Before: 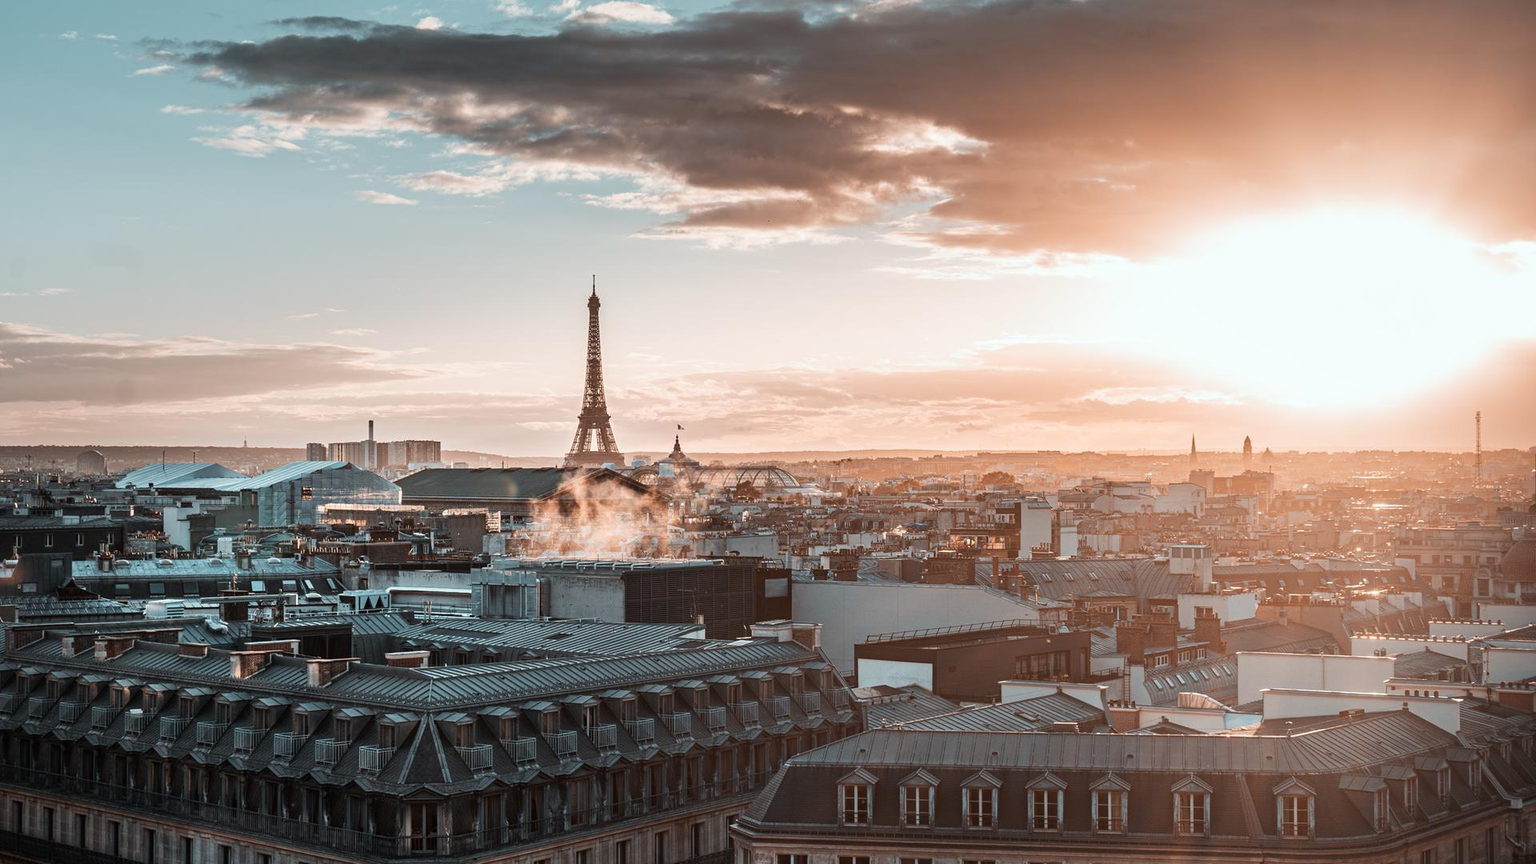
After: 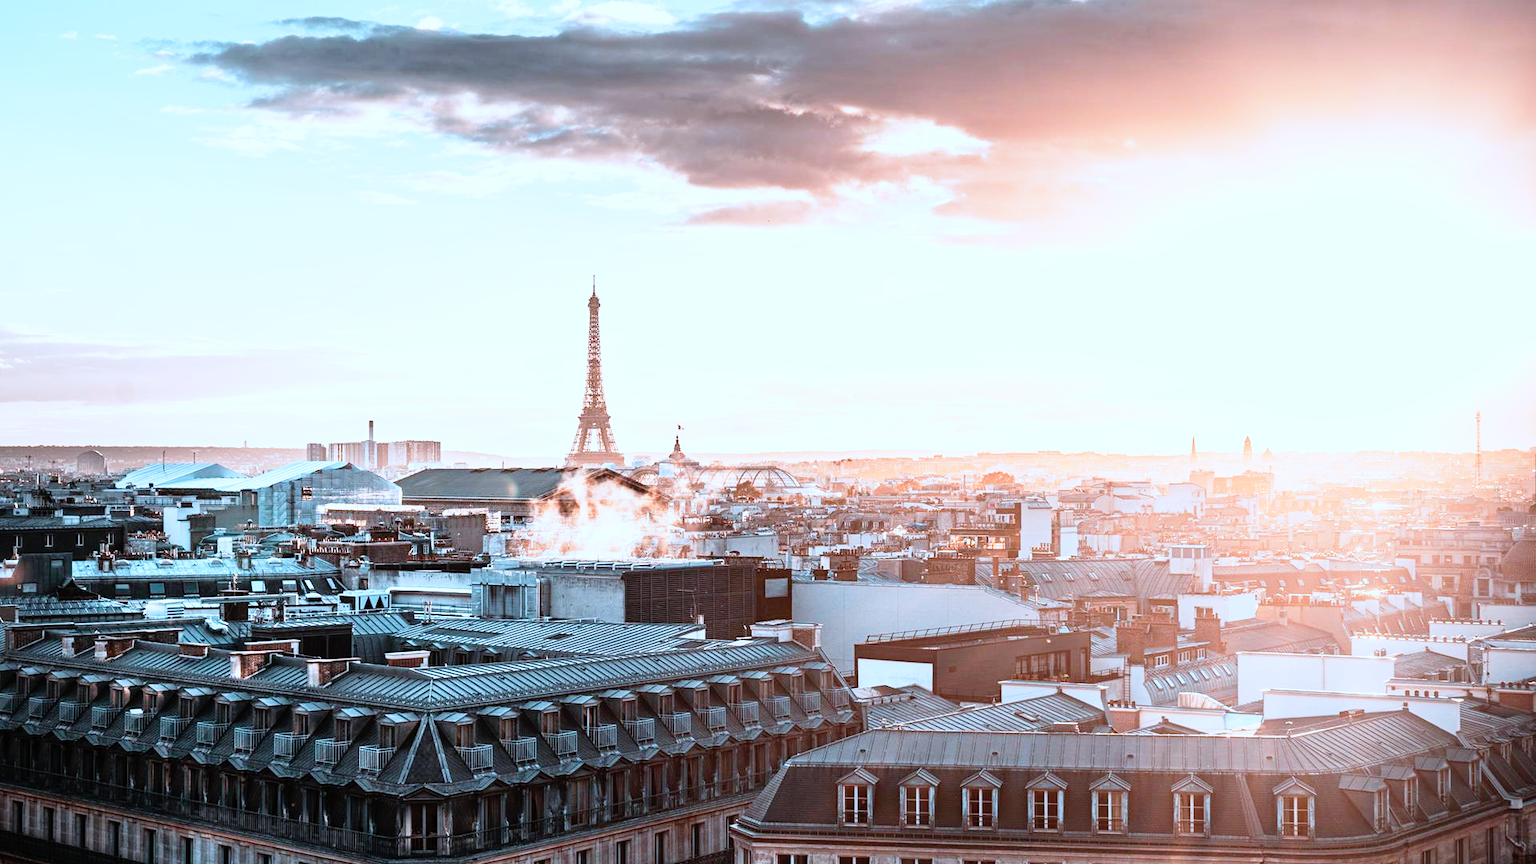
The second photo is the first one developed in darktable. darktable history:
color correction: highlights a* -2.24, highlights b* -18.1
shadows and highlights: radius 93.07, shadows -14.46, white point adjustment 0.23, highlights 31.48, compress 48.23%, highlights color adjustment 52.79%, soften with gaussian
base curve: curves: ch0 [(0, 0) (0.012, 0.01) (0.073, 0.168) (0.31, 0.711) (0.645, 0.957) (1, 1)], preserve colors none
